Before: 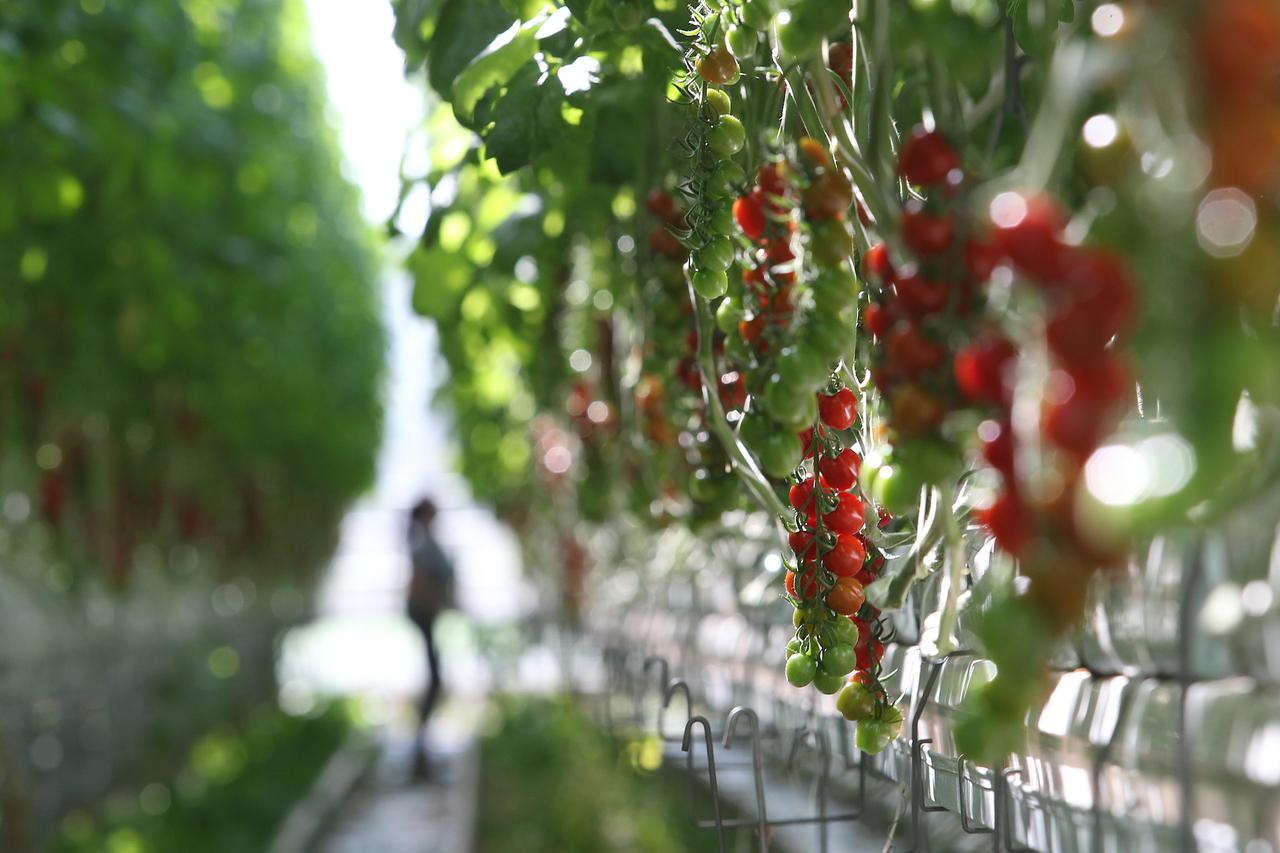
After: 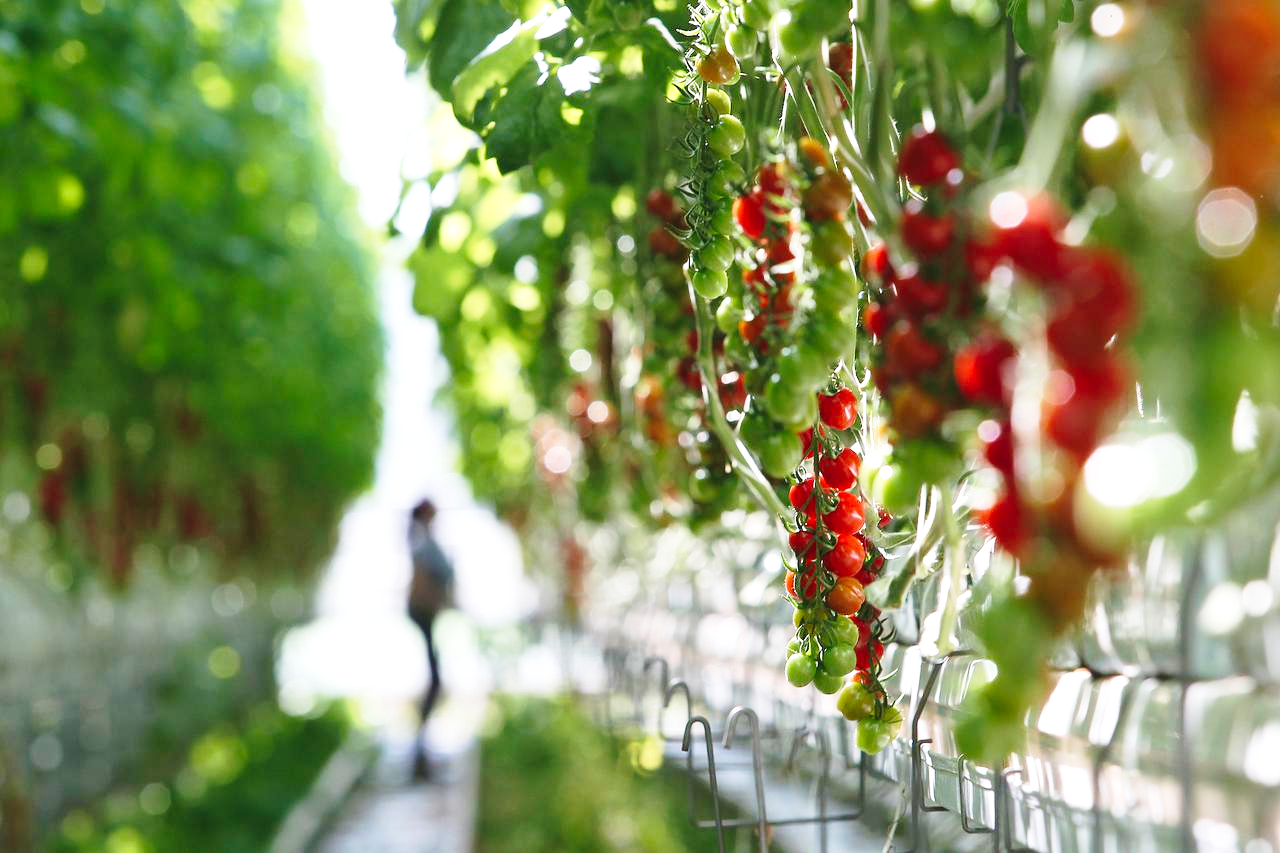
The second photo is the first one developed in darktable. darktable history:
exposure: exposure 0.127 EV, compensate highlight preservation false
velvia: on, module defaults
base curve: curves: ch0 [(0, 0) (0.028, 0.03) (0.121, 0.232) (0.46, 0.748) (0.859, 0.968) (1, 1)], preserve colors none
